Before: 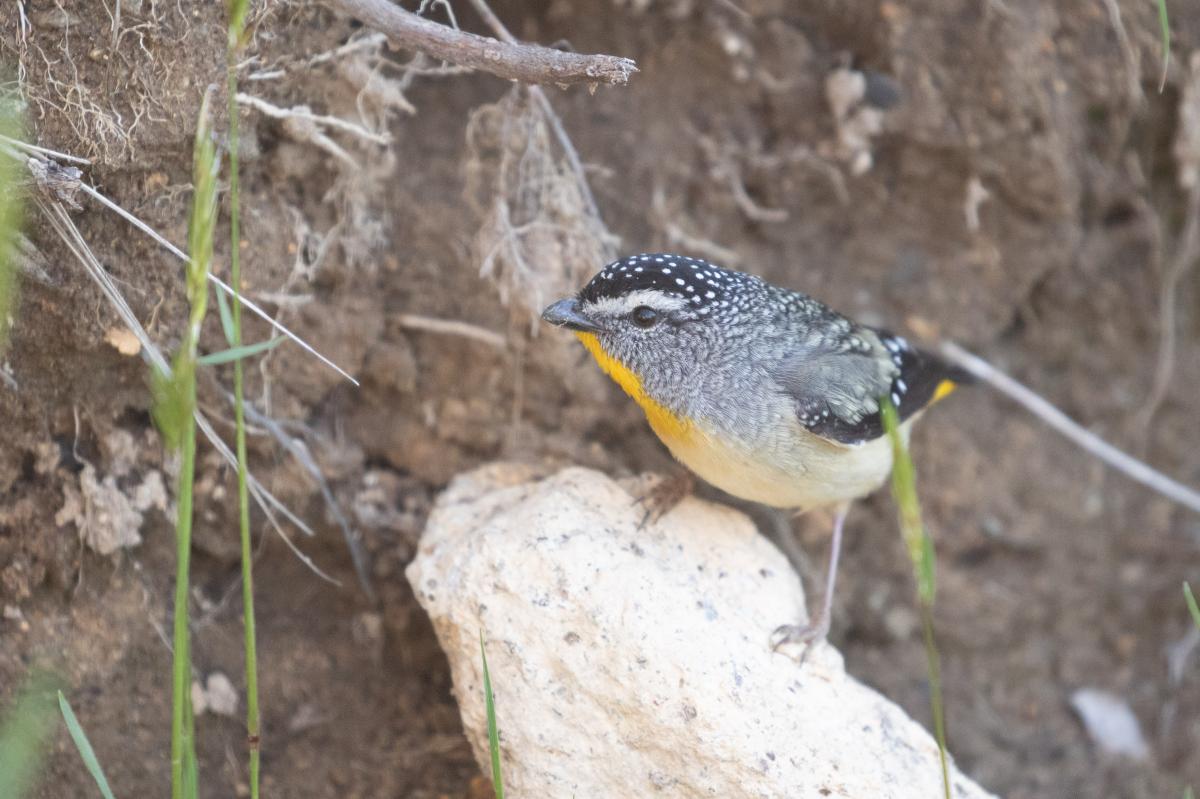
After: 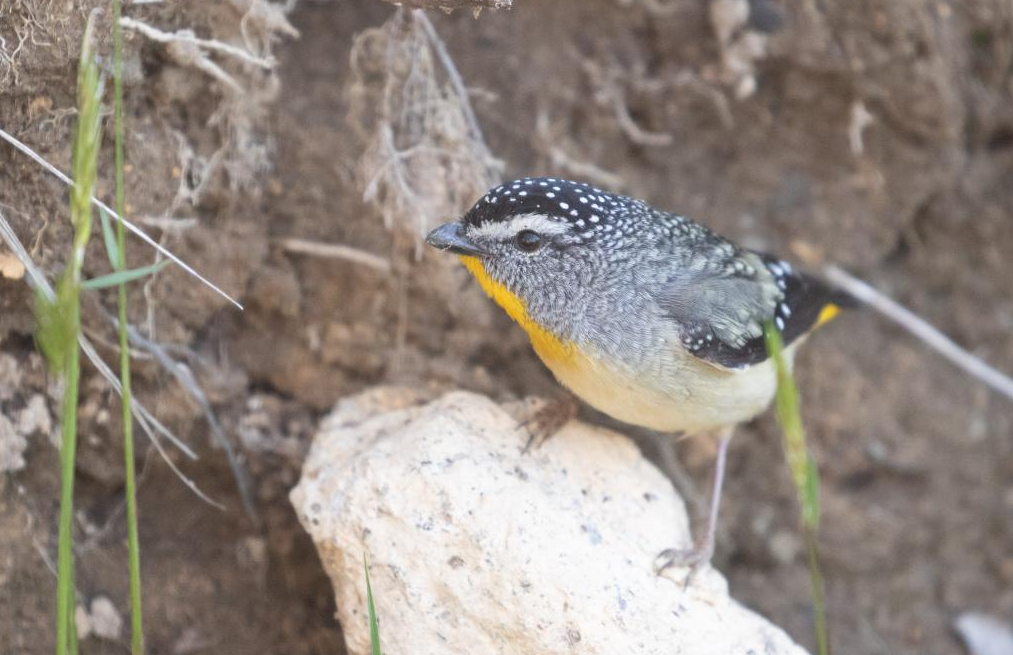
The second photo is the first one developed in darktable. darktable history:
crop and rotate: left 9.684%, top 9.58%, right 5.863%, bottom 8.413%
